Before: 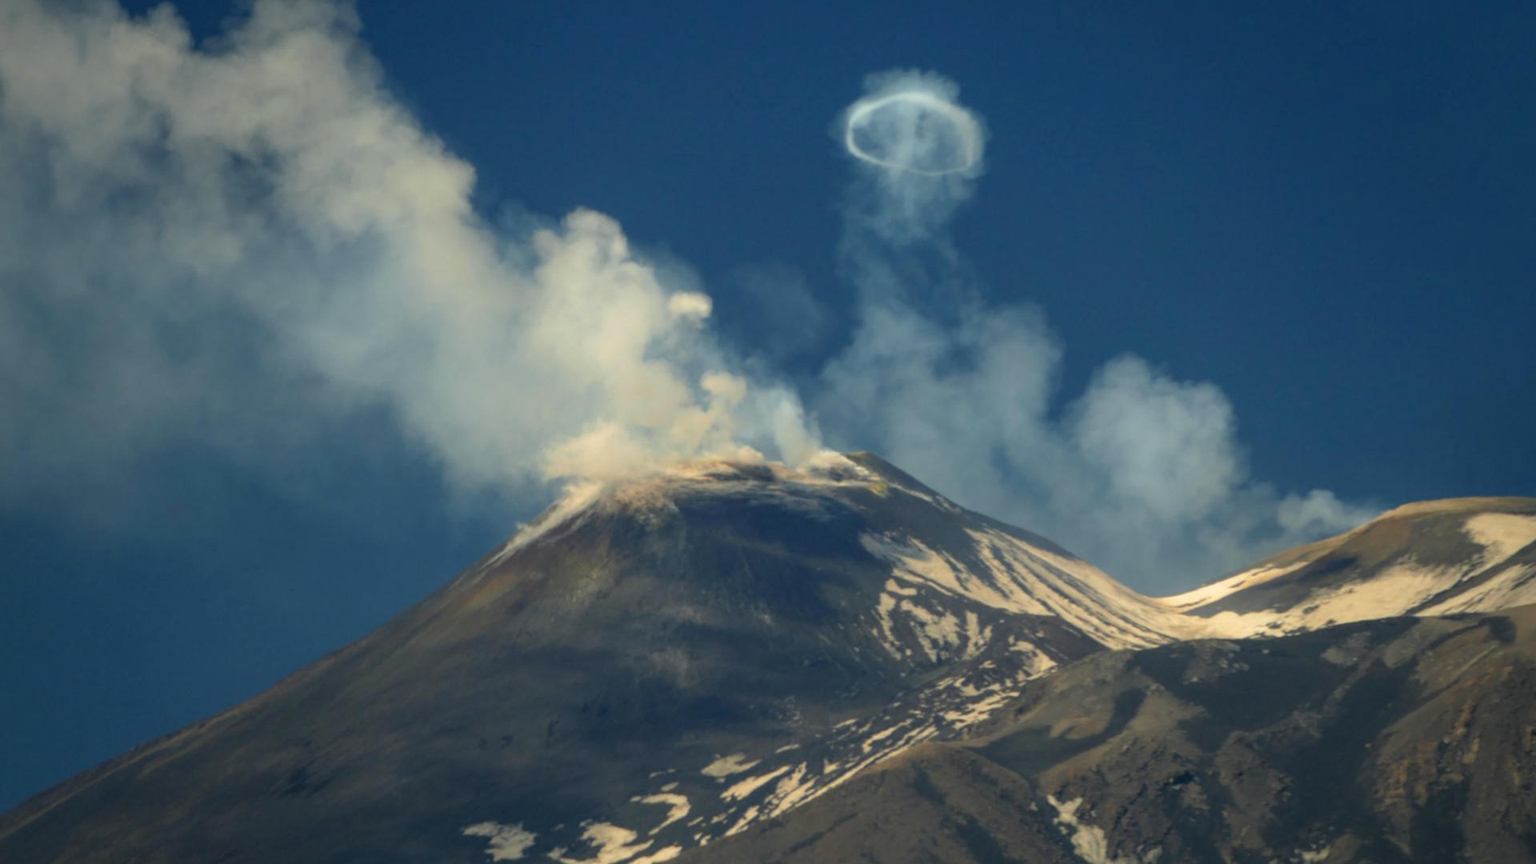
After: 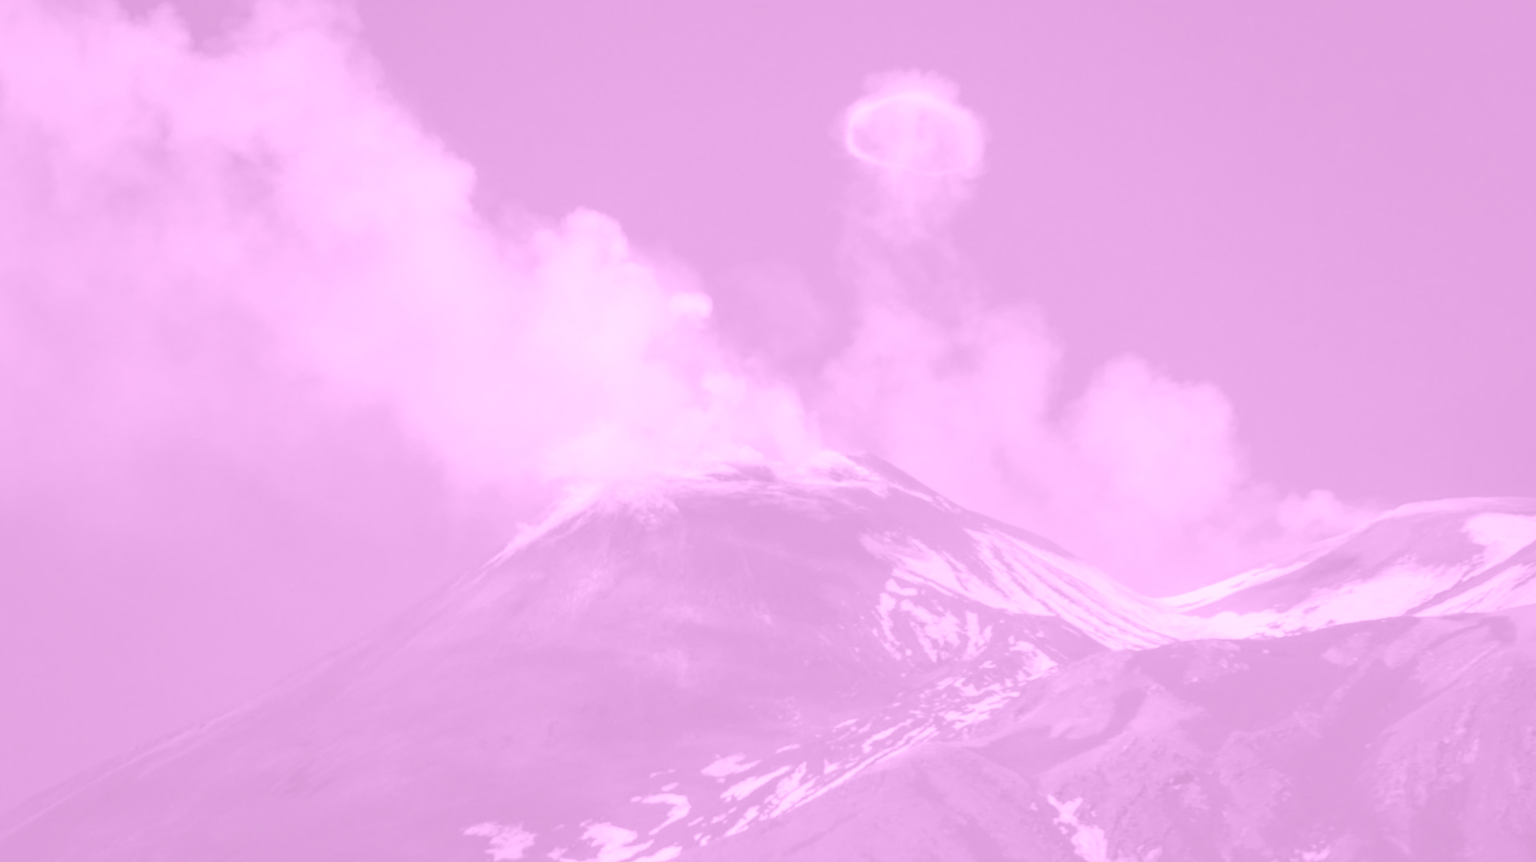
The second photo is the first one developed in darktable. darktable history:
crop: top 0.05%, bottom 0.098%
tone equalizer: -8 EV -0.417 EV, -7 EV -0.389 EV, -6 EV -0.333 EV, -5 EV -0.222 EV, -3 EV 0.222 EV, -2 EV 0.333 EV, -1 EV 0.389 EV, +0 EV 0.417 EV, edges refinement/feathering 500, mask exposure compensation -1.57 EV, preserve details no
colorize: hue 331.2°, saturation 75%, source mix 30.28%, lightness 70.52%, version 1
